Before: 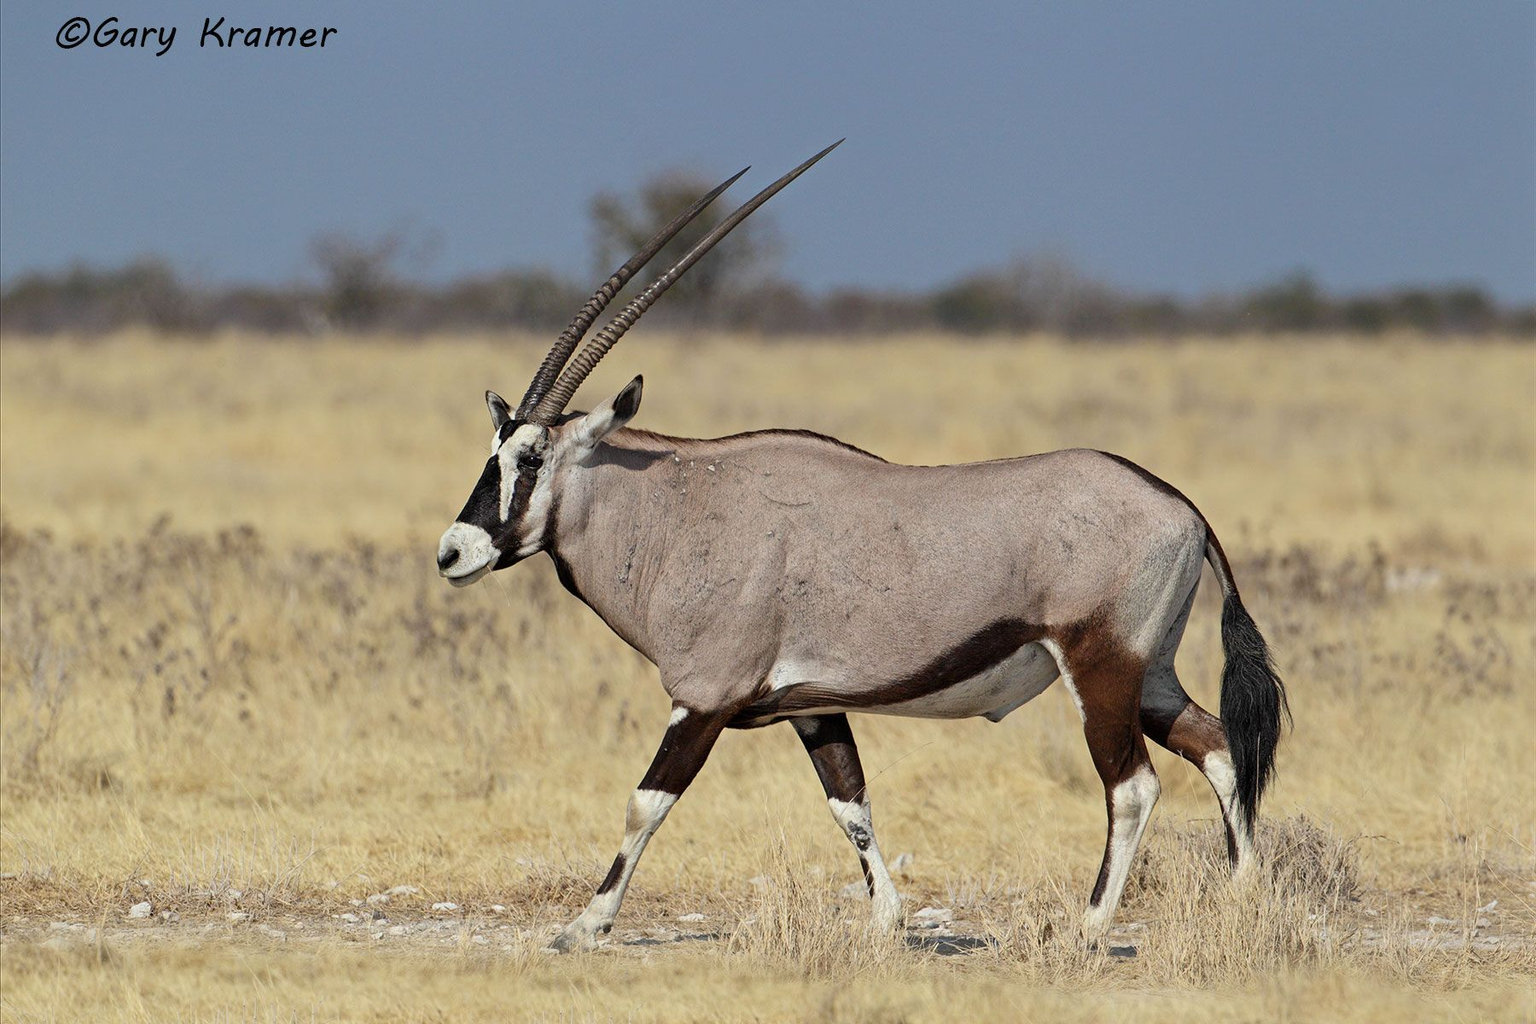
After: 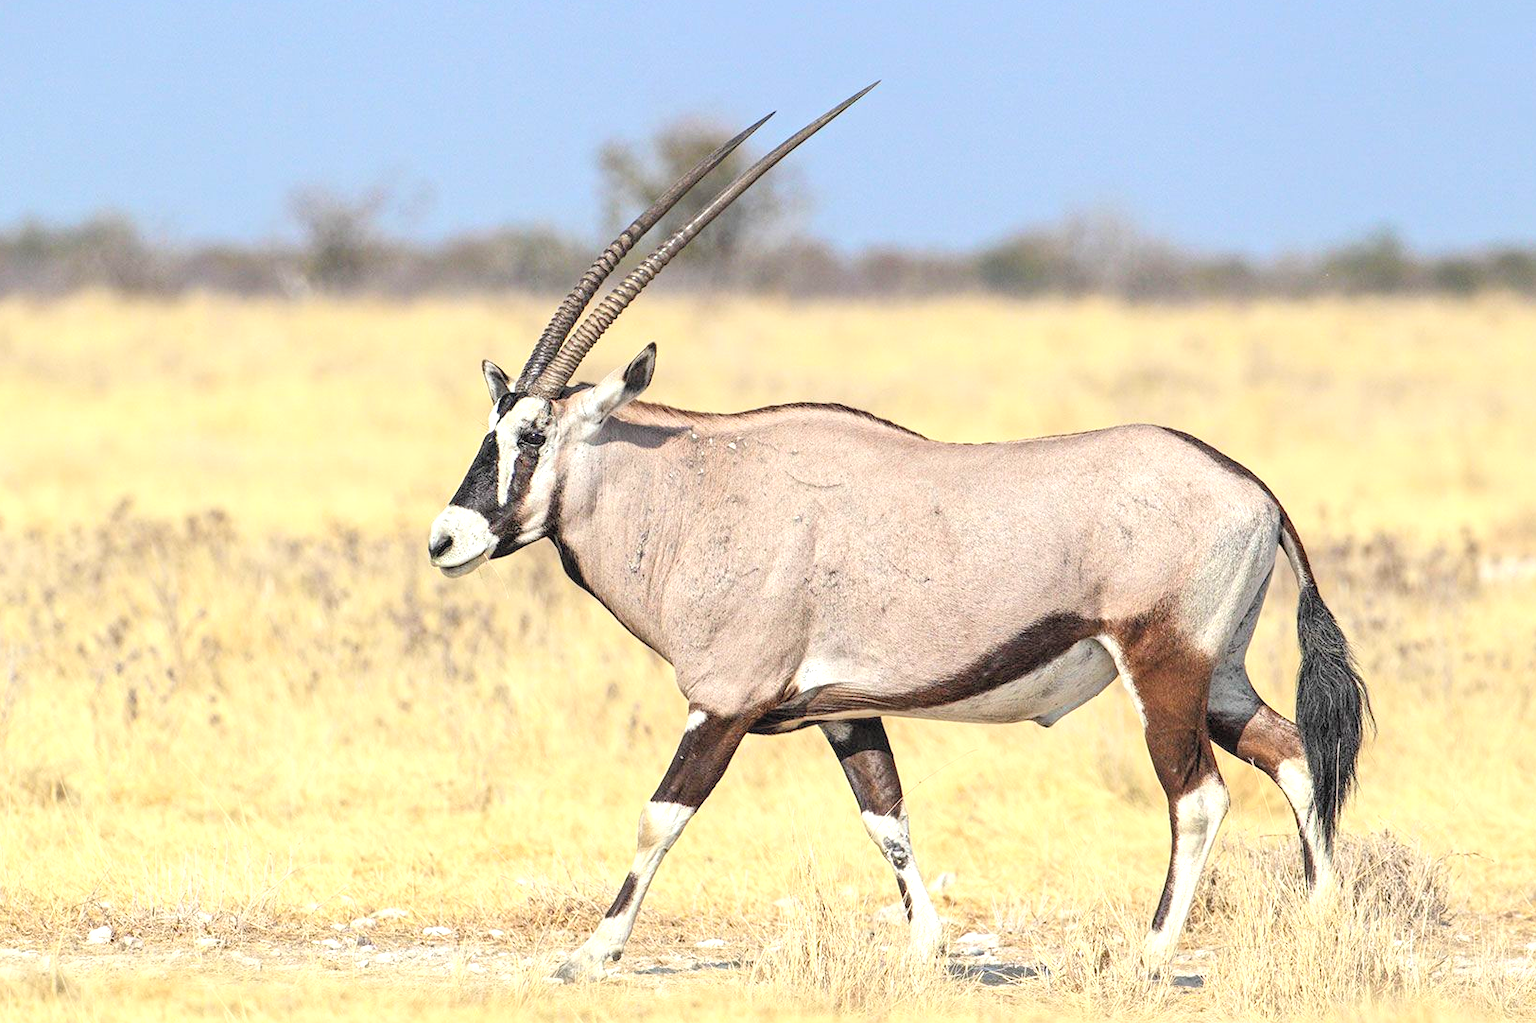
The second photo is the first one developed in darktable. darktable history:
crop: left 3.305%, top 6.436%, right 6.389%, bottom 3.258%
local contrast: on, module defaults
exposure: black level correction 0, exposure 0.95 EV, compensate exposure bias true, compensate highlight preservation false
contrast brightness saturation: contrast 0.1, brightness 0.3, saturation 0.14
